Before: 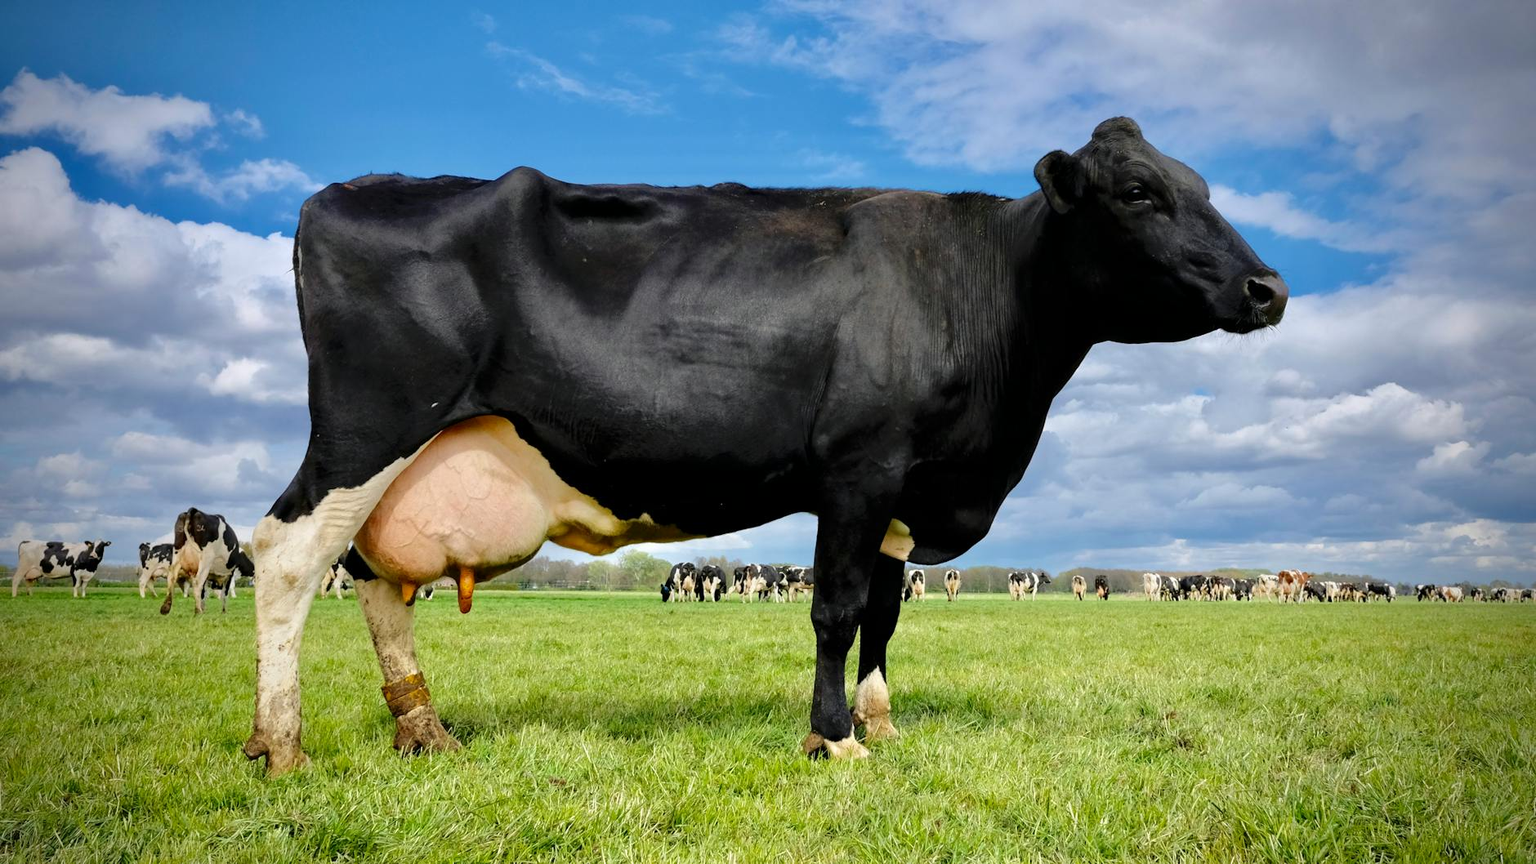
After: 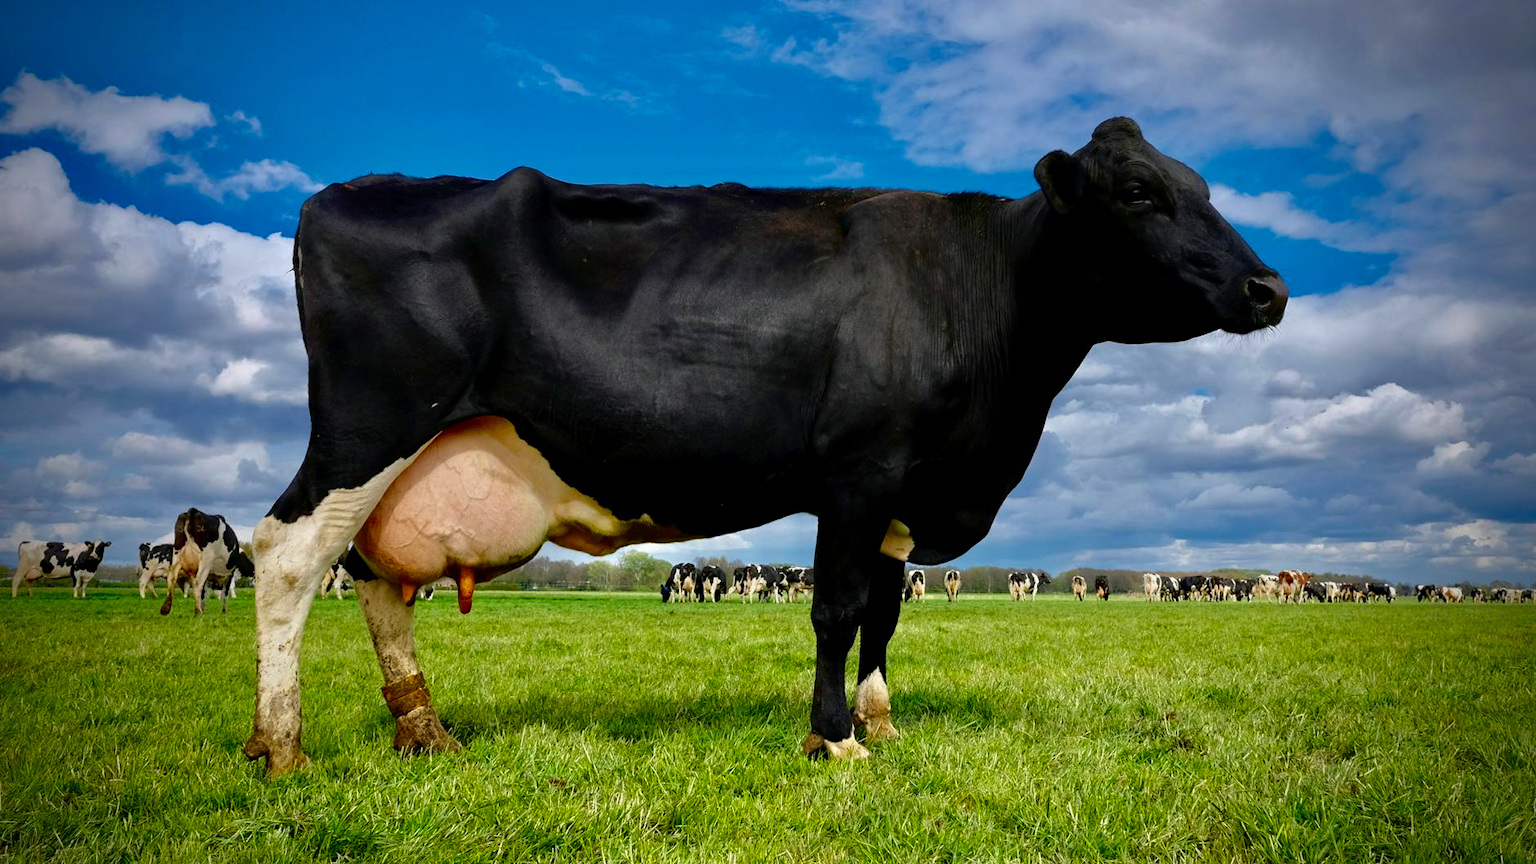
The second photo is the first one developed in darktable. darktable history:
contrast brightness saturation: brightness -0.252, saturation 0.199
